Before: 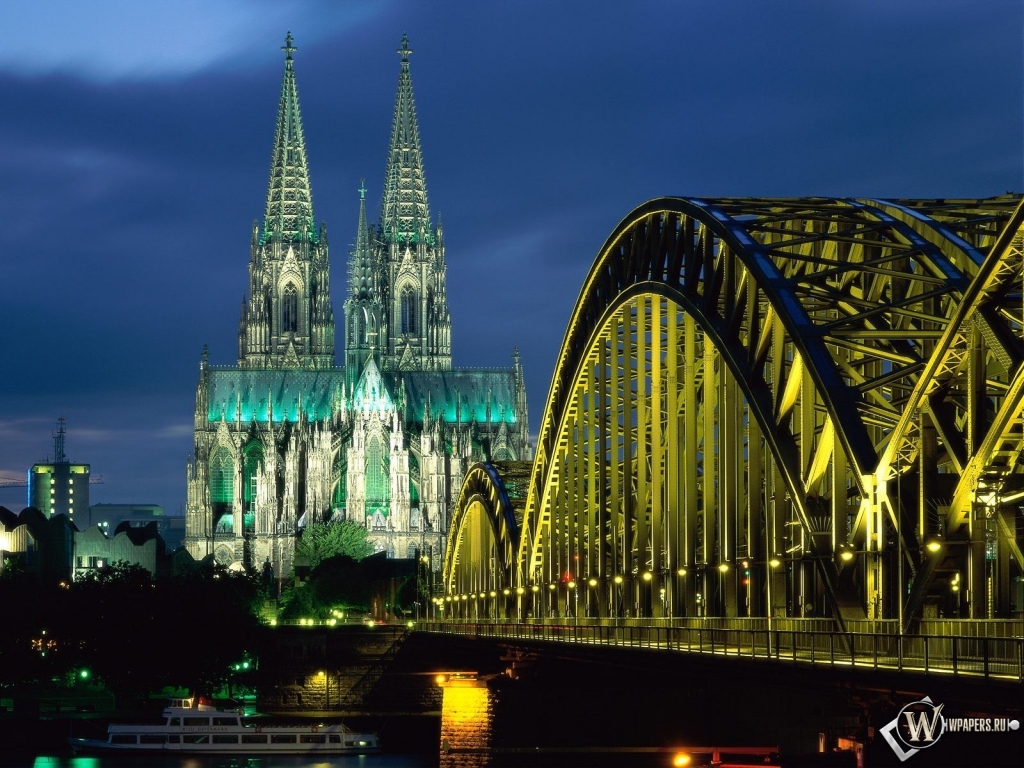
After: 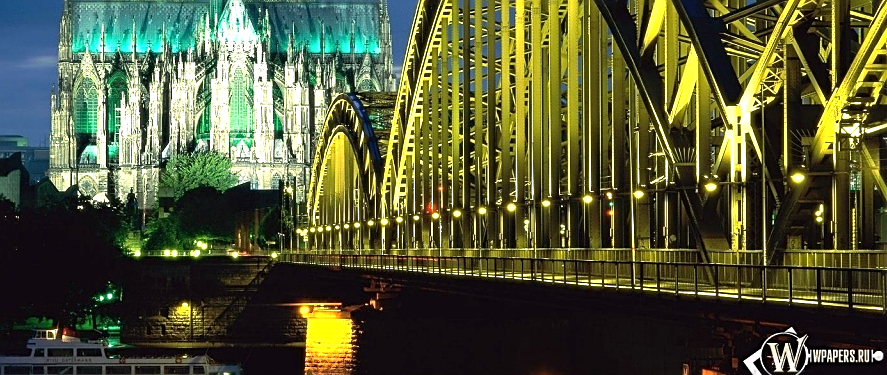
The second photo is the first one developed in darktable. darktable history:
sharpen: on, module defaults
exposure: black level correction 0, exposure 0.7 EV, compensate exposure bias true, compensate highlight preservation false
crop and rotate: left 13.306%, top 48.129%, bottom 2.928%
